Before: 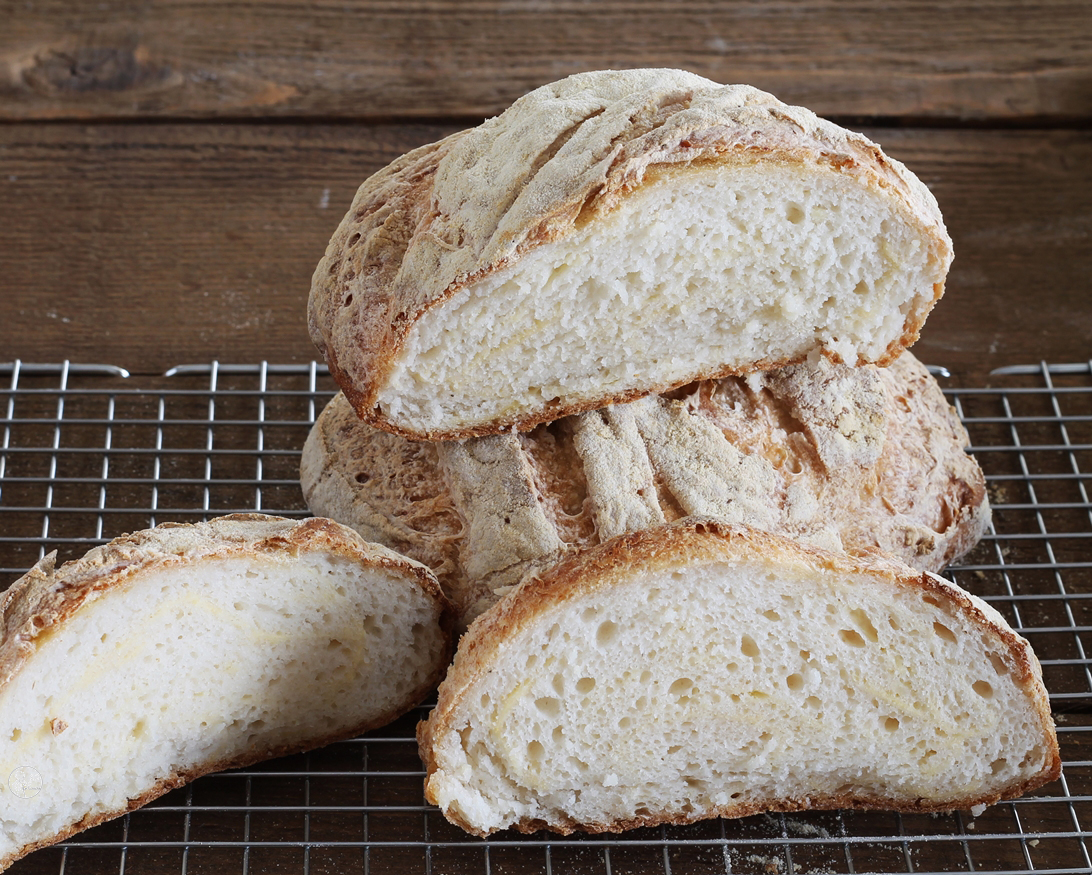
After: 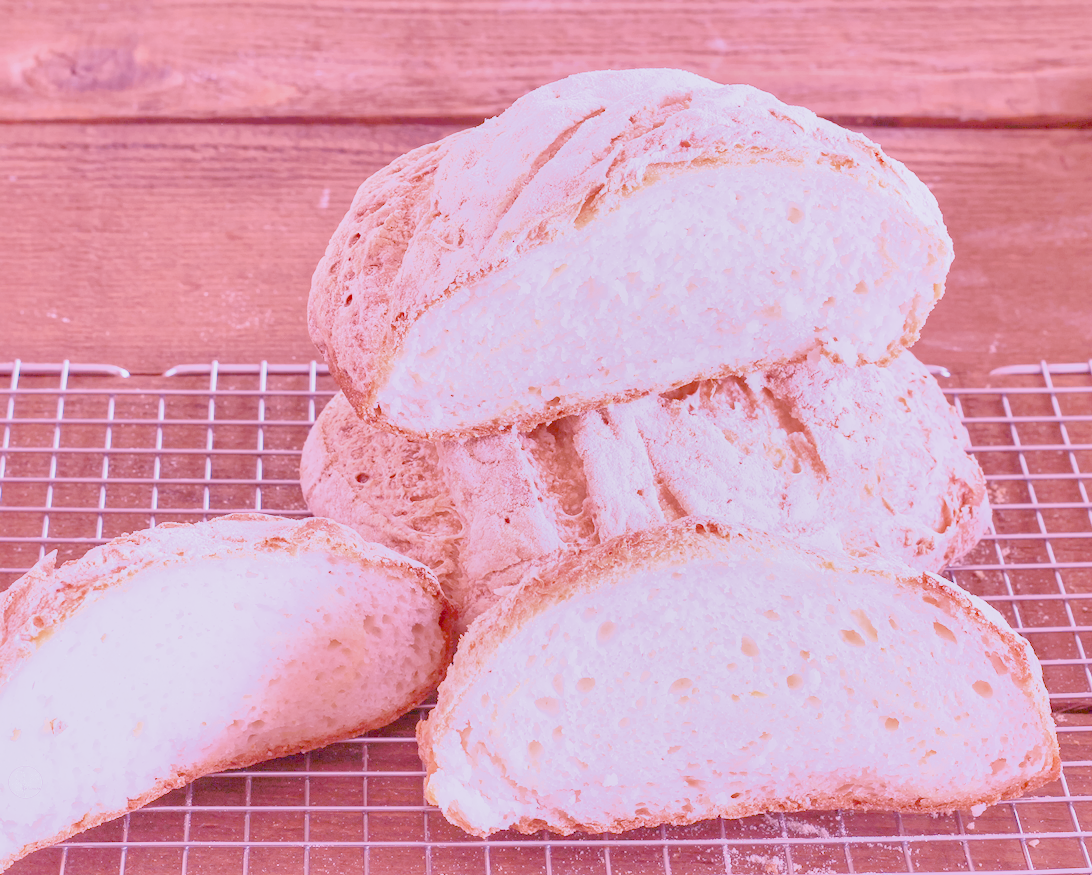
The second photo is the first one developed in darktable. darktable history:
local contrast: on, module defaults
denoise (profiled): preserve shadows 1.52, scattering 0.002, a [-1, 0, 0], compensate highlight preservation false
exposure: black level correction 0, exposure 0.7 EV, compensate exposure bias true, compensate highlight preservation false
filmic rgb: black relative exposure -7.15 EV, white relative exposure 5.36 EV, hardness 3.02
haze removal: compatibility mode true, adaptive false
highlight reconstruction: on, module defaults
lens correction: scale 1.01, crop 1, focal 85, aperture 4.5, distance 2.07, camera "Canon EOS RP", lens "Canon RF 85mm F2 MACRO IS STM"
shadows and highlights: on, module defaults
white balance: red 2.229, blue 1.46
velvia: on, module defaults
color balance rgb: perceptual saturation grading › global saturation 20%, perceptual saturation grading › highlights -50%, perceptual saturation grading › shadows 30%, perceptual brilliance grading › global brilliance 10%, perceptual brilliance grading › shadows 15%
color calibration "As Shot": illuminant as shot in camera, x 0.358, y 0.373, temperature 4628.91 K
